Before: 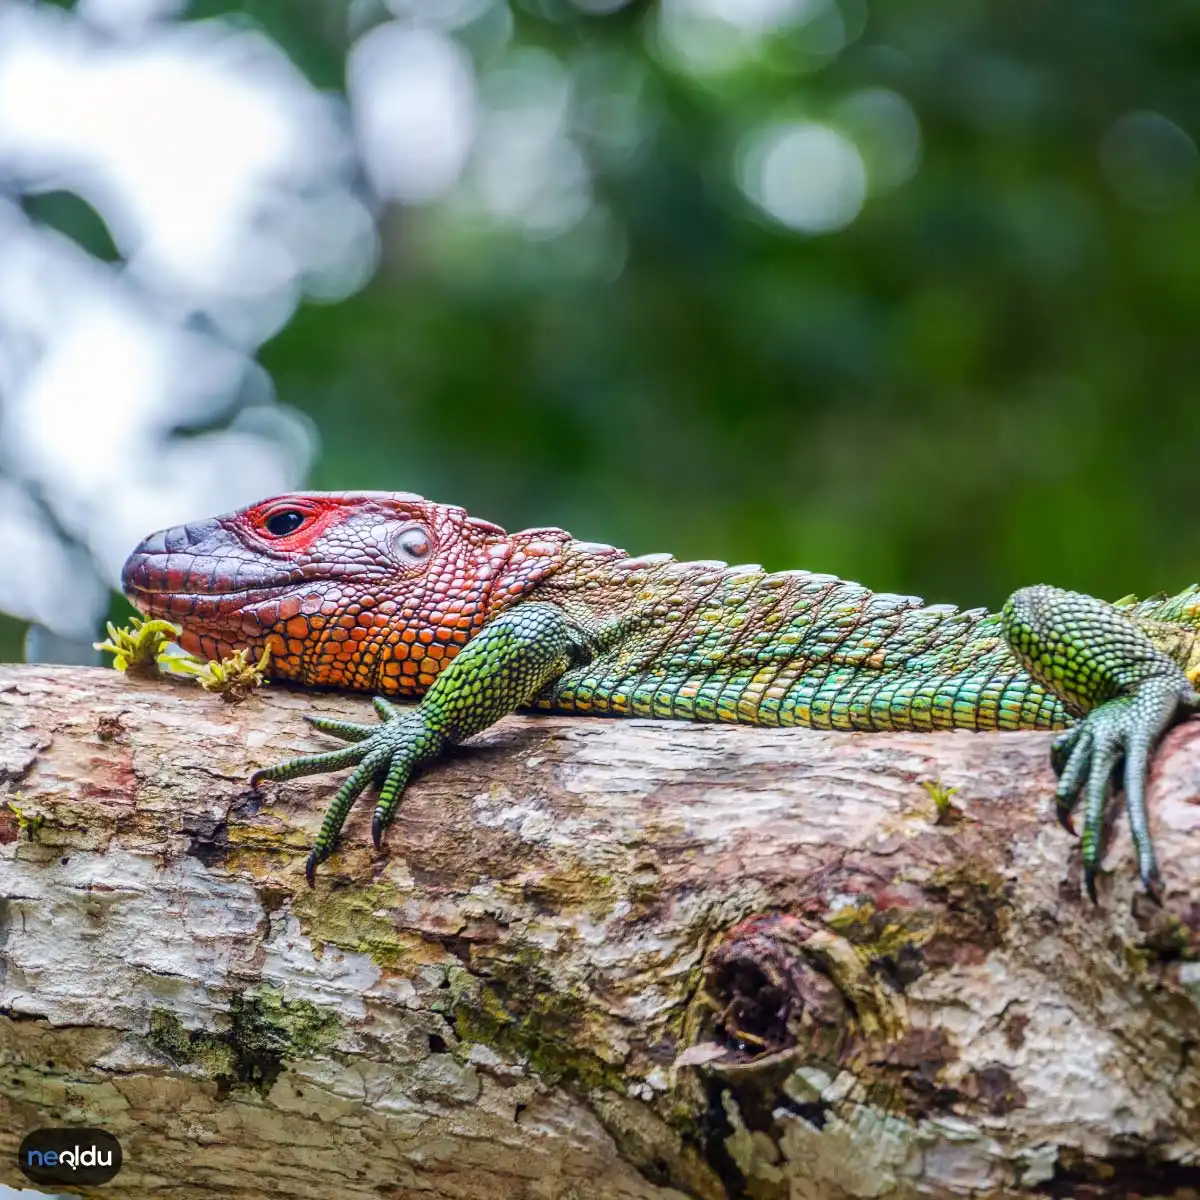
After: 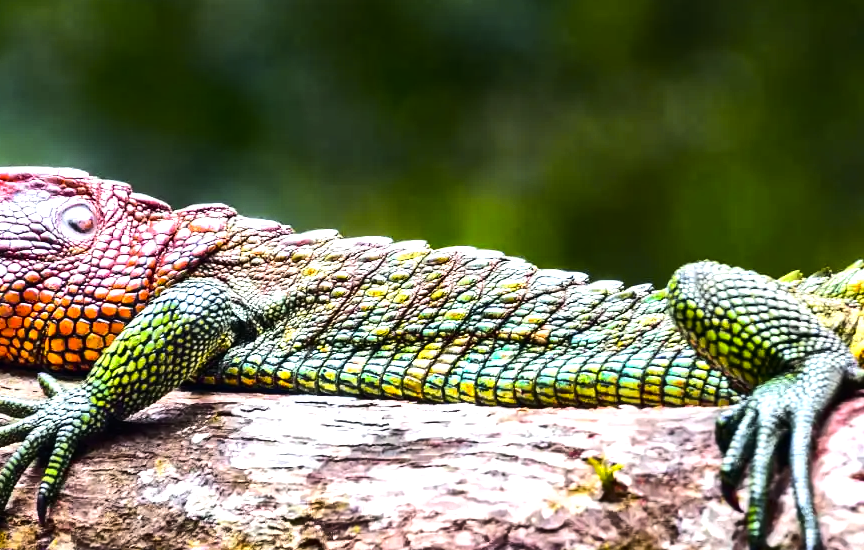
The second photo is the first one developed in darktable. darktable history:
tone equalizer: -8 EV -1.08 EV, -7 EV -1.01 EV, -6 EV -0.867 EV, -5 EV -0.578 EV, -3 EV 0.578 EV, -2 EV 0.867 EV, -1 EV 1.01 EV, +0 EV 1.08 EV, edges refinement/feathering 500, mask exposure compensation -1.57 EV, preserve details no
tone curve: curves: ch0 [(0, 0.003) (0.117, 0.101) (0.257, 0.246) (0.408, 0.432) (0.611, 0.653) (0.824, 0.846) (1, 1)]; ch1 [(0, 0) (0.227, 0.197) (0.405, 0.421) (0.501, 0.501) (0.522, 0.53) (0.563, 0.572) (0.589, 0.611) (0.699, 0.709) (0.976, 0.992)]; ch2 [(0, 0) (0.208, 0.176) (0.377, 0.38) (0.5, 0.5) (0.537, 0.534) (0.571, 0.576) (0.681, 0.746) (1, 1)], color space Lab, independent channels, preserve colors none
shadows and highlights: shadows 30.63, highlights -63.22, shadows color adjustment 98%, highlights color adjustment 58.61%, soften with gaussian
crop and rotate: left 27.938%, top 27.046%, bottom 27.046%
base curve: curves: ch0 [(0, 0) (0.297, 0.298) (1, 1)], preserve colors none
